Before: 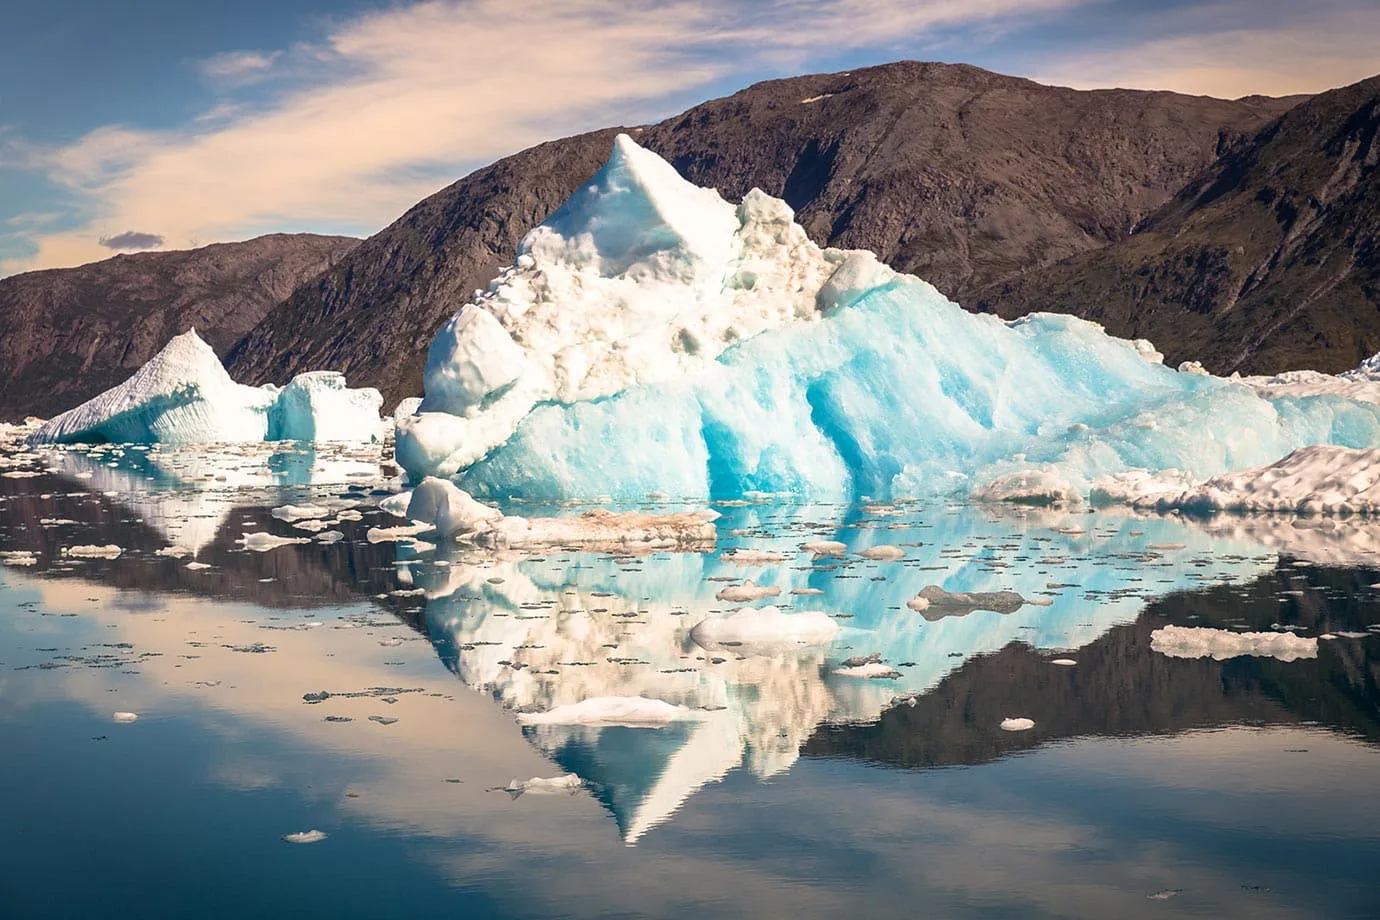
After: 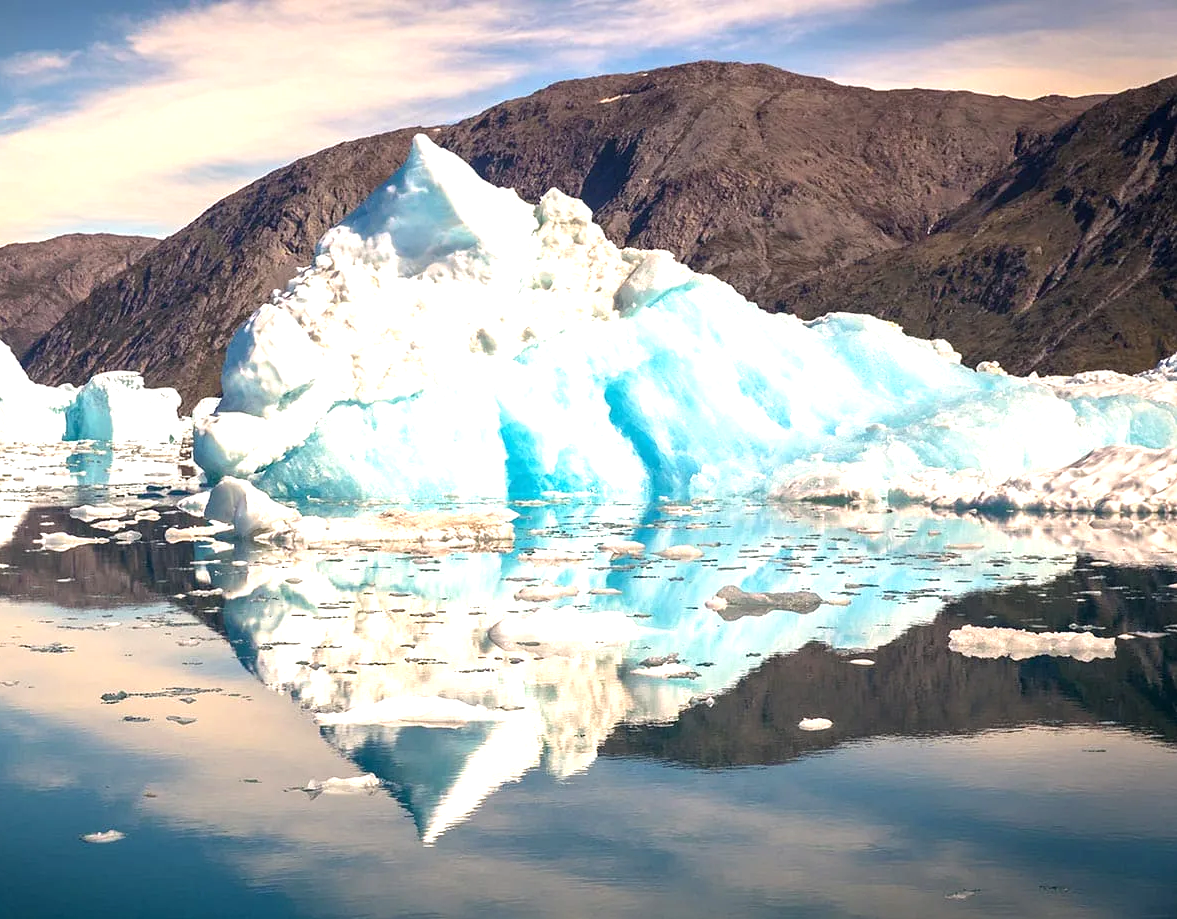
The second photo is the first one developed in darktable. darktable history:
crop and rotate: left 14.642%
exposure: exposure 0.667 EV, compensate exposure bias true, compensate highlight preservation false
